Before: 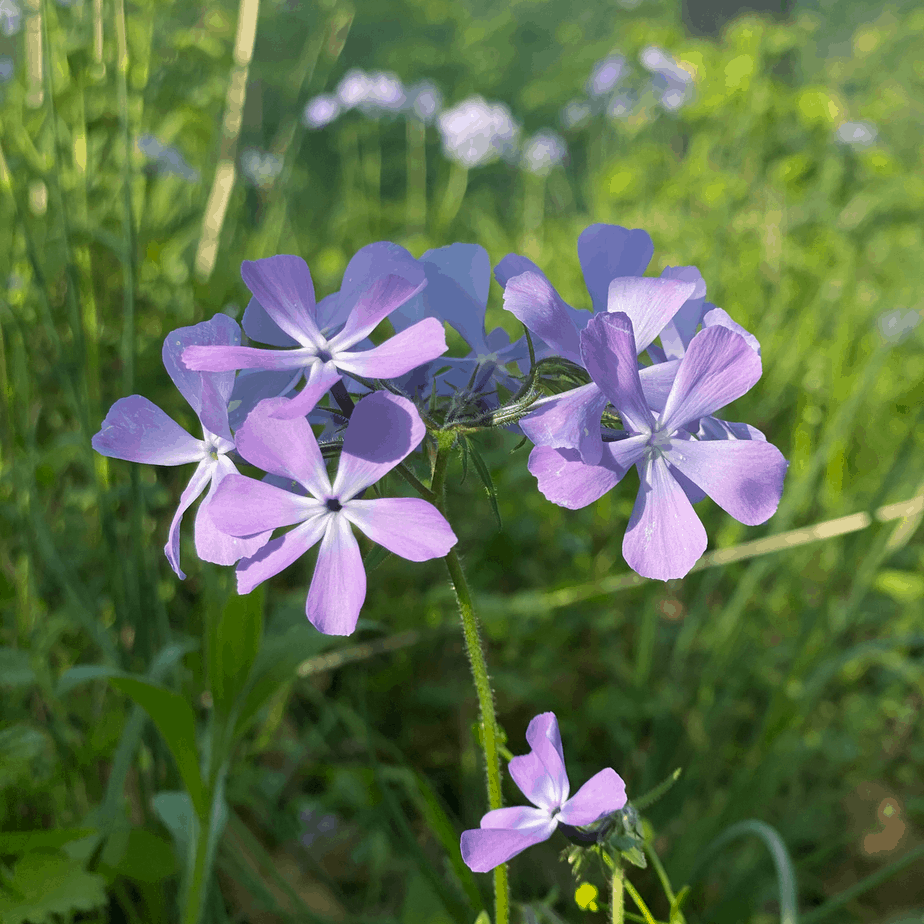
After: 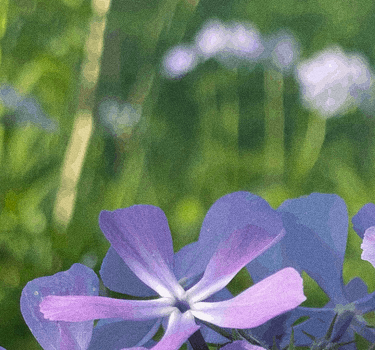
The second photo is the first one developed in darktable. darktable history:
crop: left 15.452%, top 5.459%, right 43.956%, bottom 56.62%
grain: coarseness 0.09 ISO
